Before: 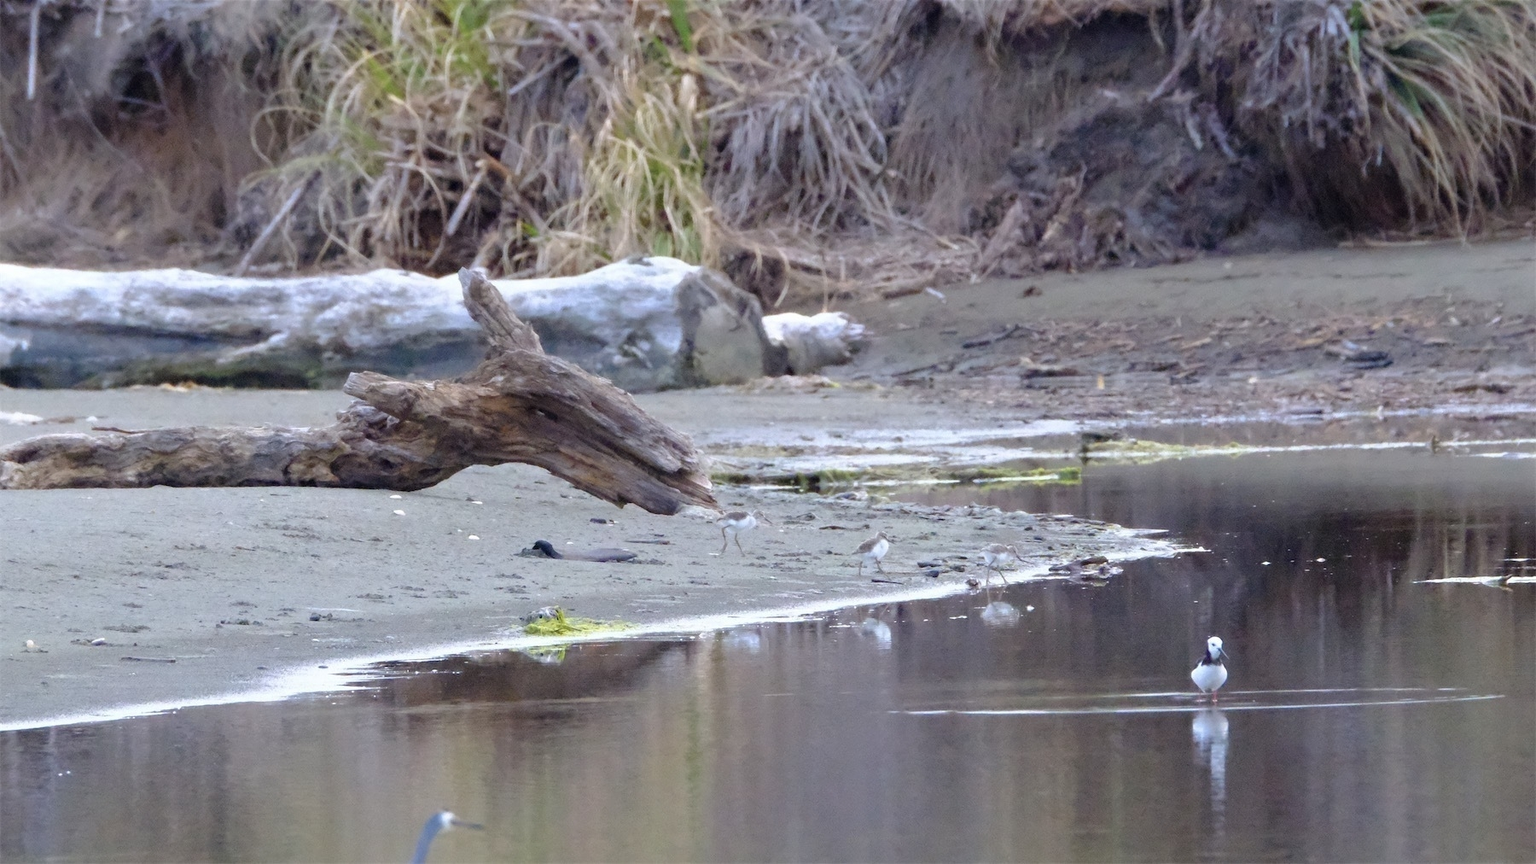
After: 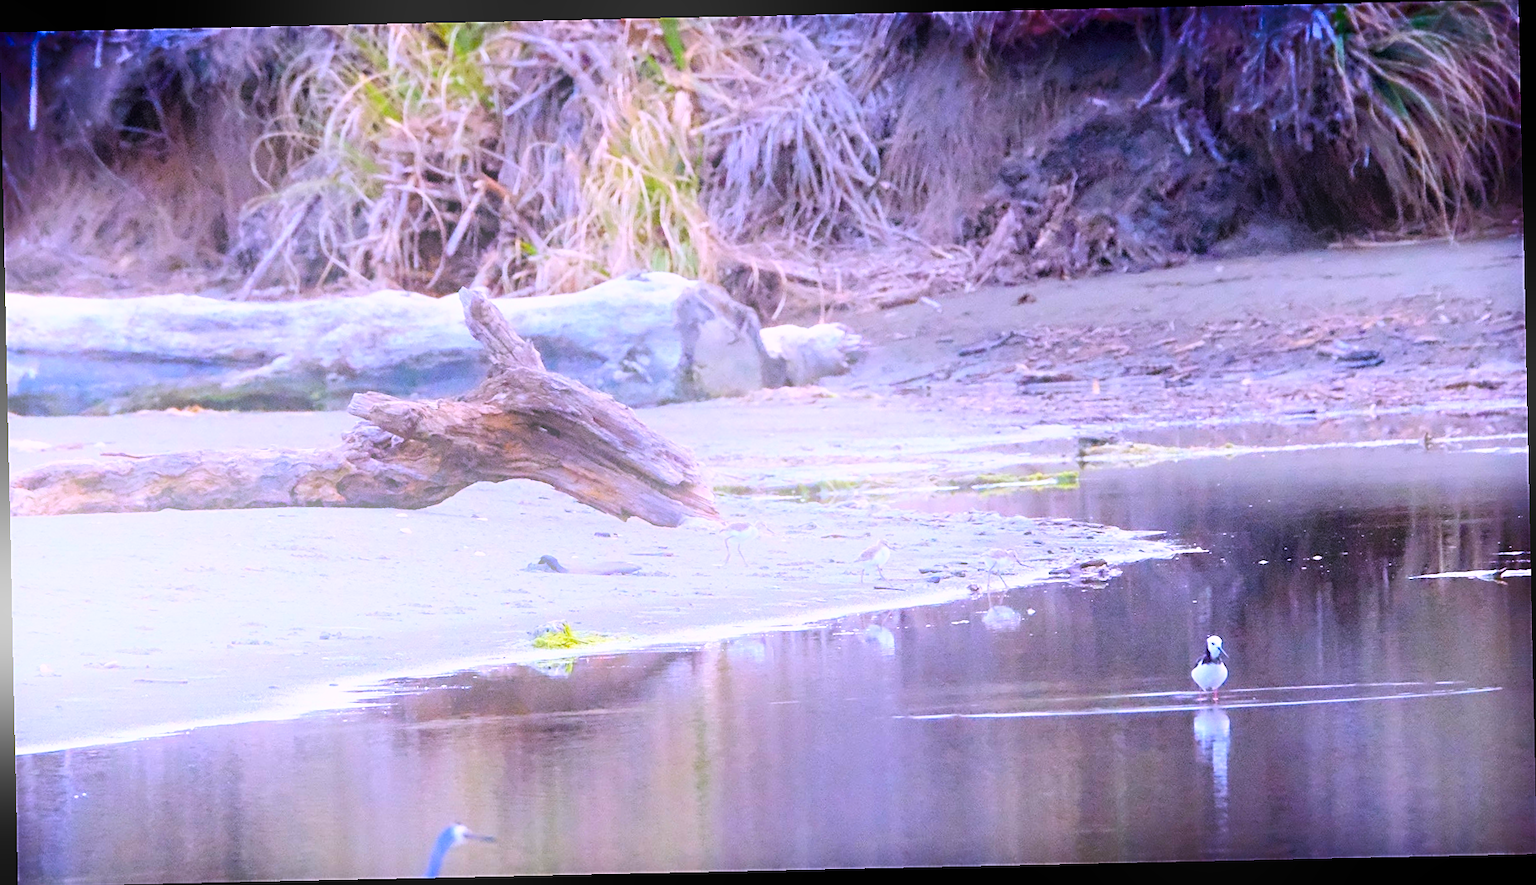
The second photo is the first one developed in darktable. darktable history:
white balance: red 1.042, blue 1.17
rotate and perspective: rotation -1.24°, automatic cropping off
tone curve: curves: ch0 [(0, 0) (0.004, 0.001) (0.133, 0.132) (0.325, 0.395) (0.455, 0.565) (0.832, 0.925) (1, 1)], color space Lab, linked channels, preserve colors none
shadows and highlights: shadows -88.03, highlights -35.45, shadows color adjustment 99.15%, highlights color adjustment 0%, soften with gaussian
bloom: on, module defaults
color balance rgb: linear chroma grading › global chroma 15%, perceptual saturation grading › global saturation 30%
sharpen: on, module defaults
